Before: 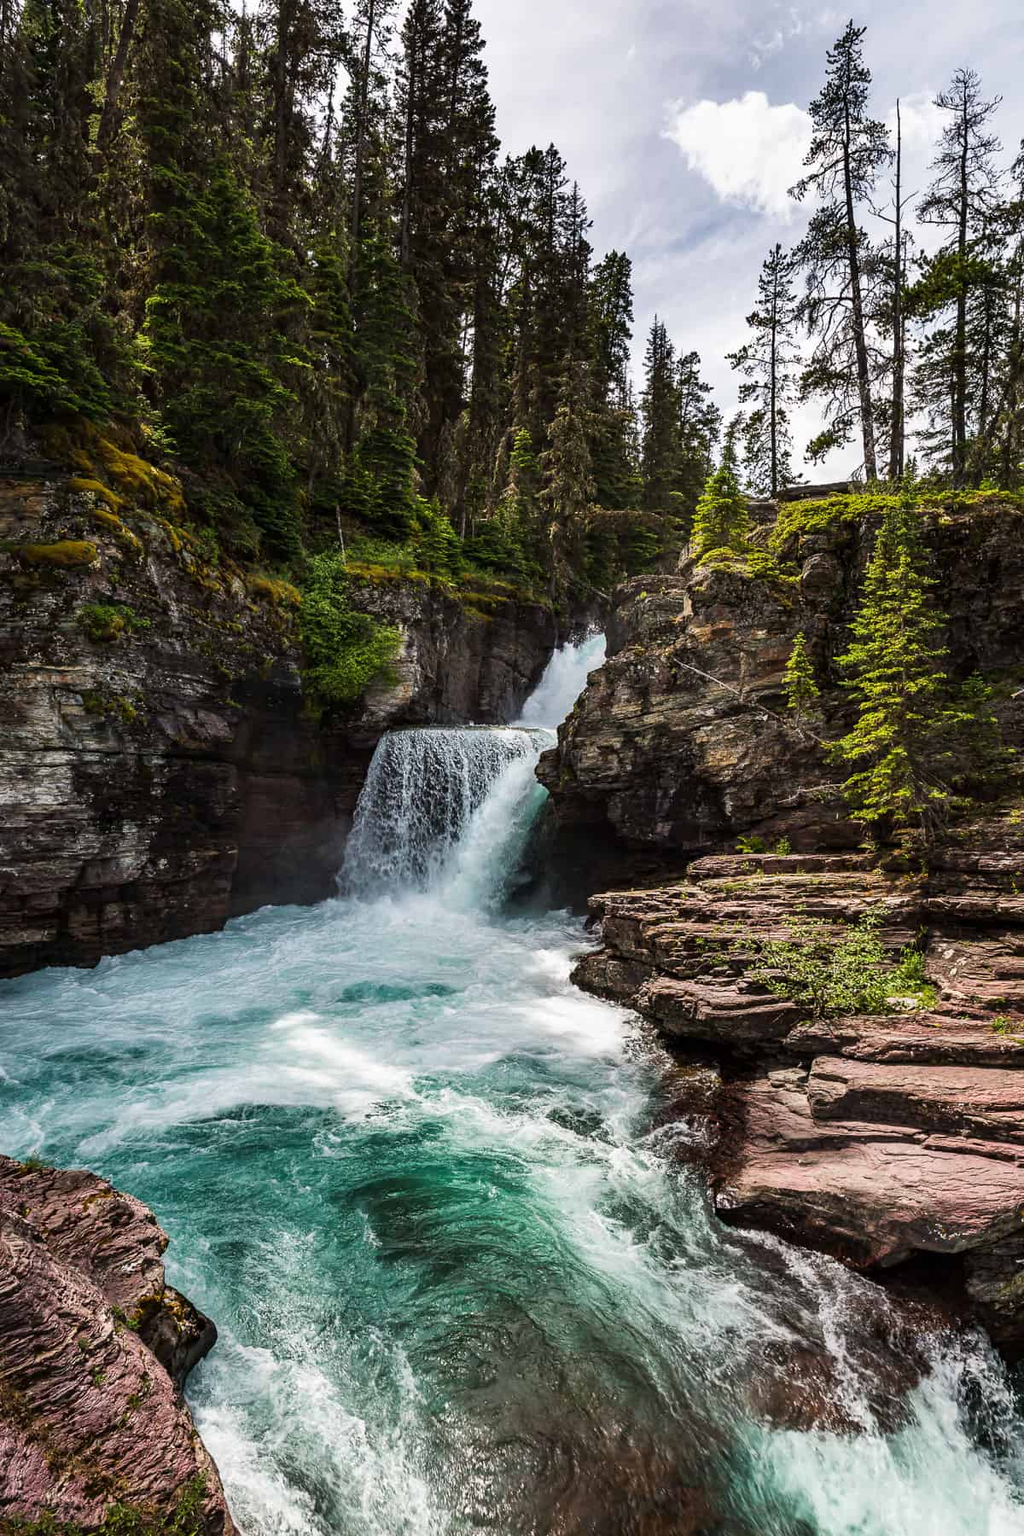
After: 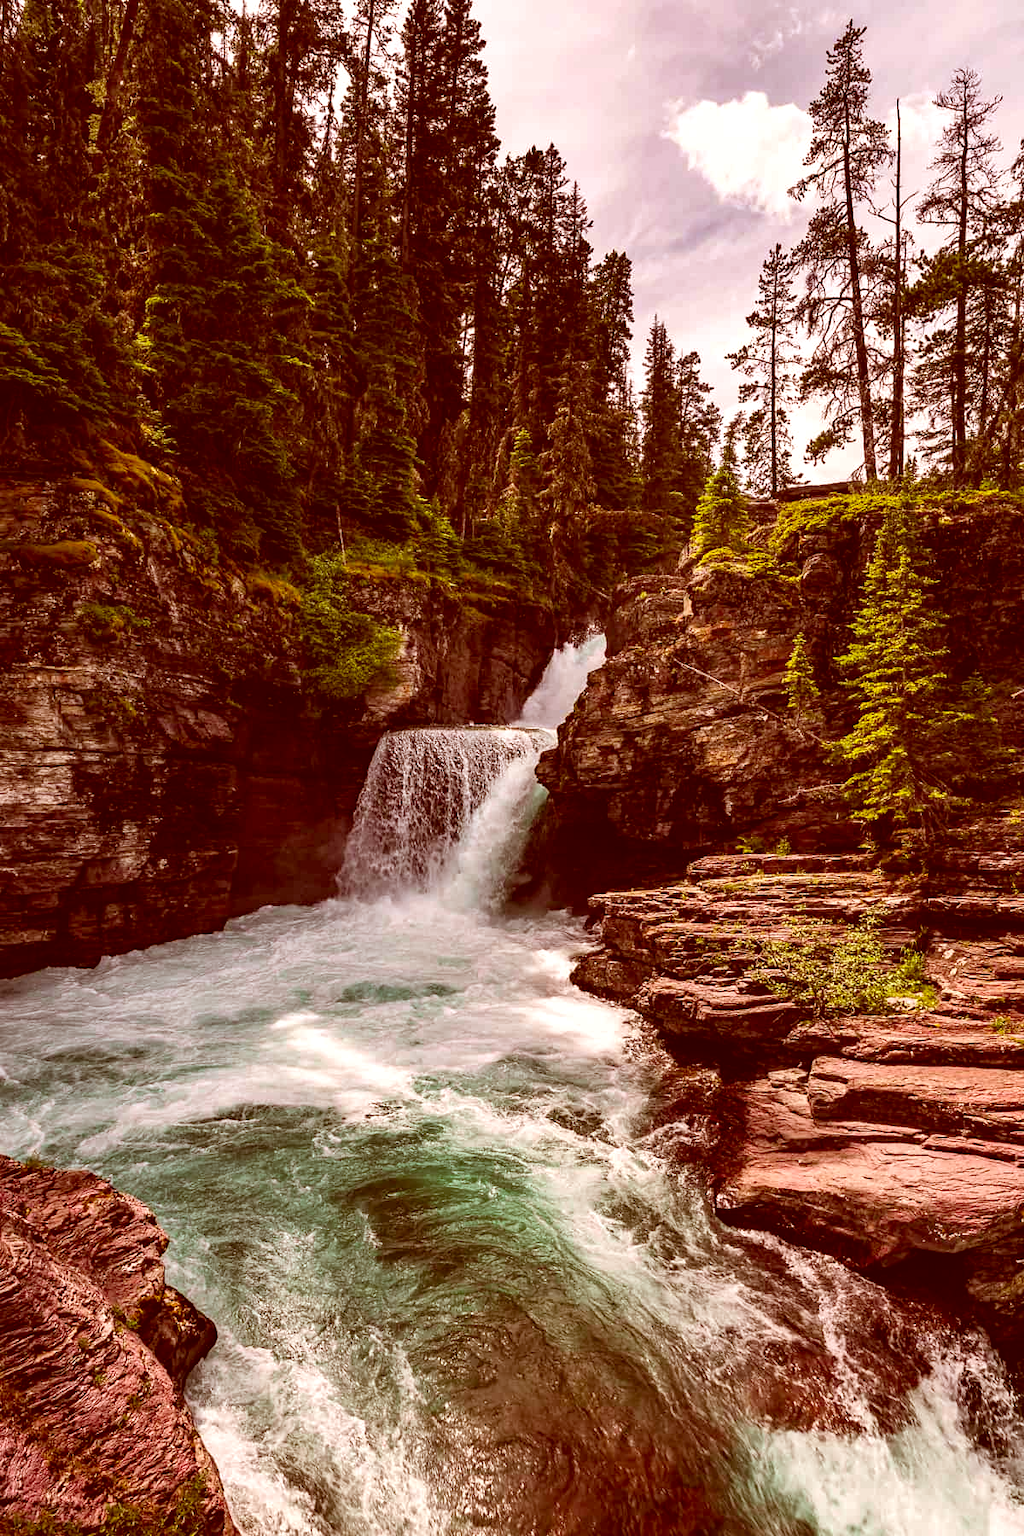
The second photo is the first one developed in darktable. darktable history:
color balance rgb: perceptual saturation grading › global saturation 25.436%
exposure: exposure 0.2 EV, compensate highlight preservation false
haze removal: compatibility mode true, adaptive false
color correction: highlights a* 9.07, highlights b* 8.51, shadows a* 39.87, shadows b* 39.3, saturation 0.816
